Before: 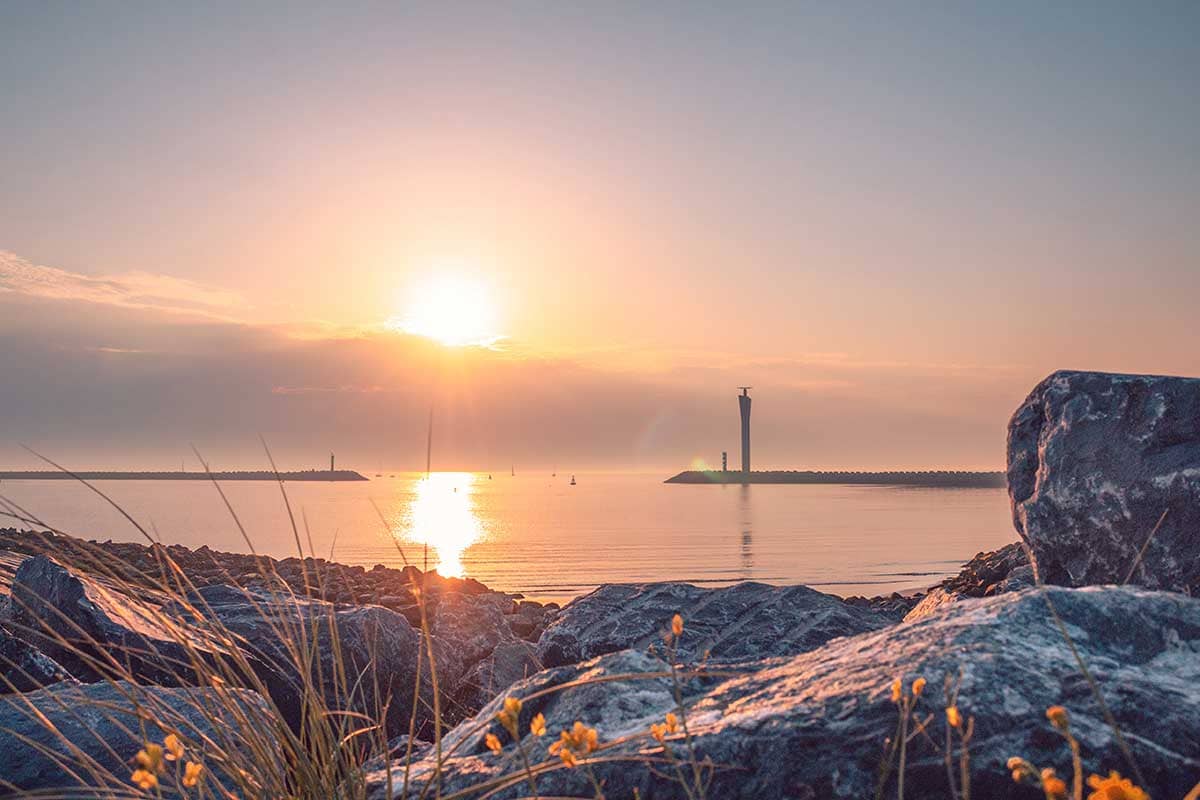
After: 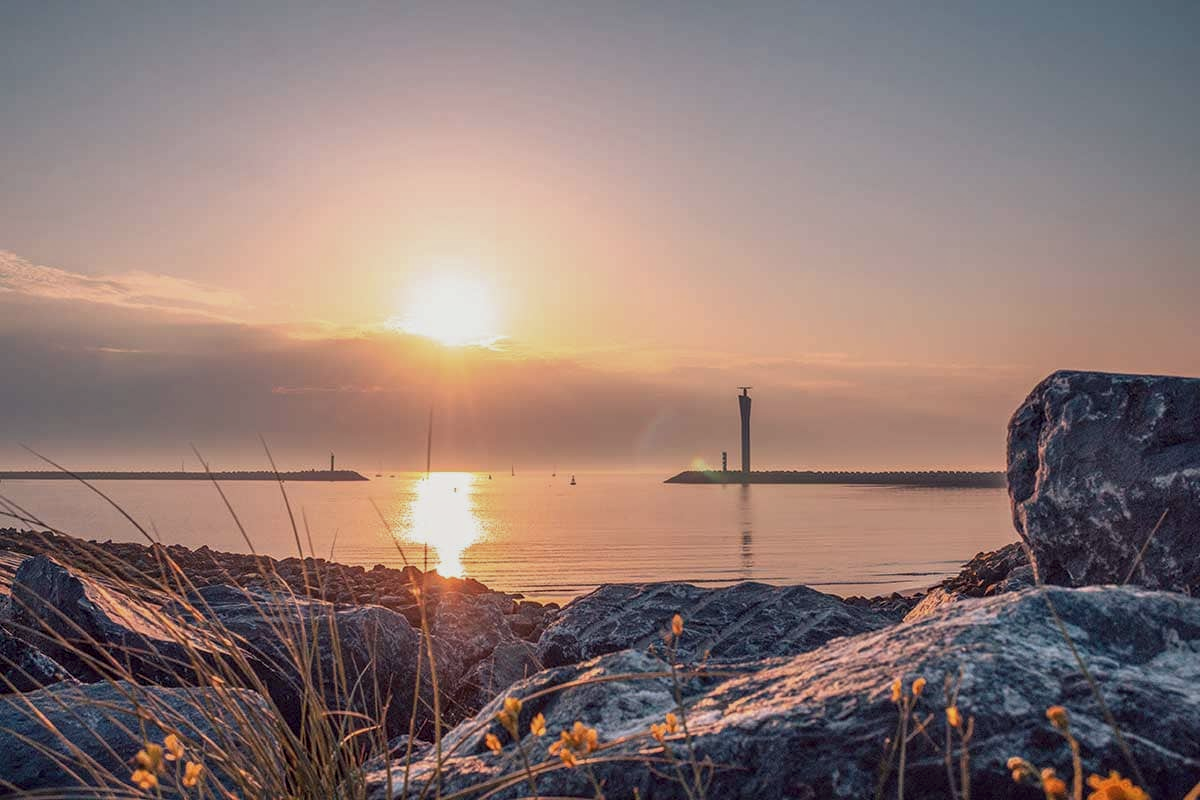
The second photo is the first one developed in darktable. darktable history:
local contrast: detail 130%
exposure: exposure -0.462 EV, compensate highlight preservation false
